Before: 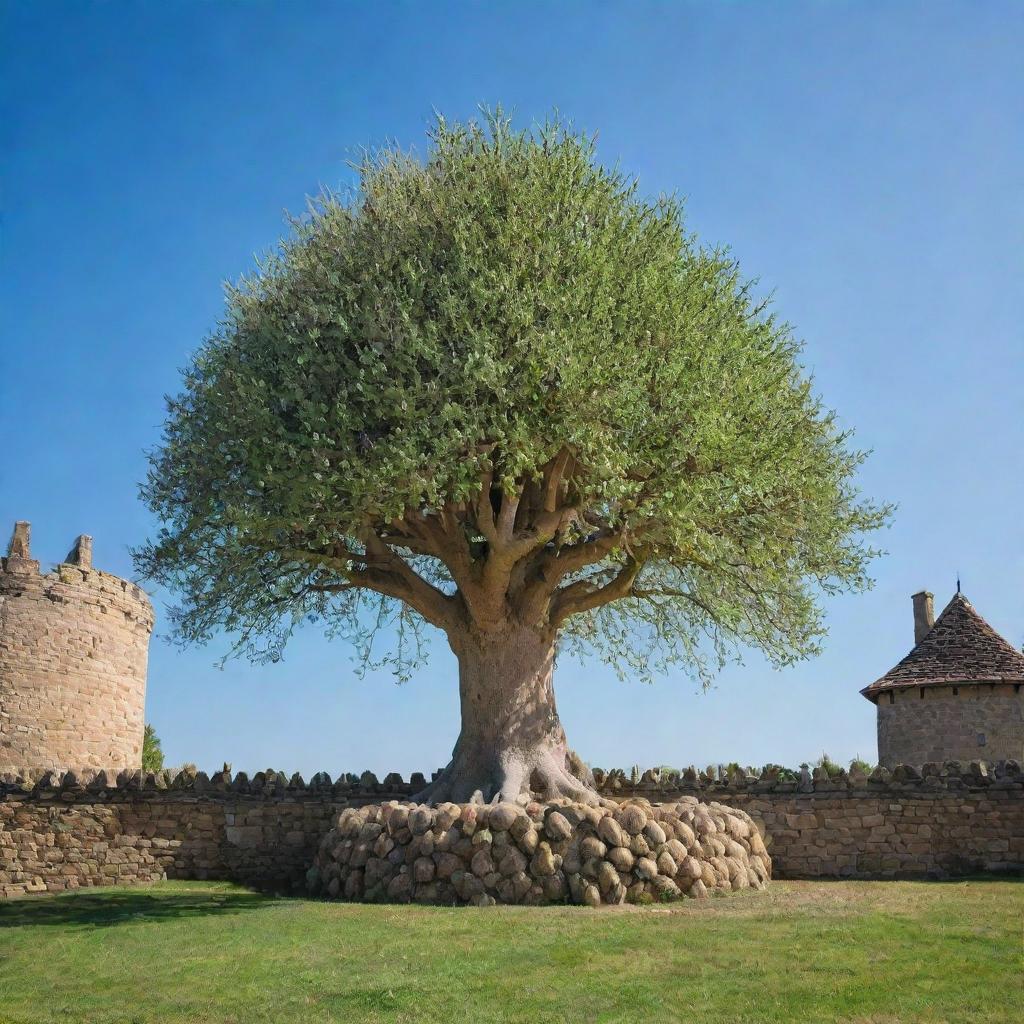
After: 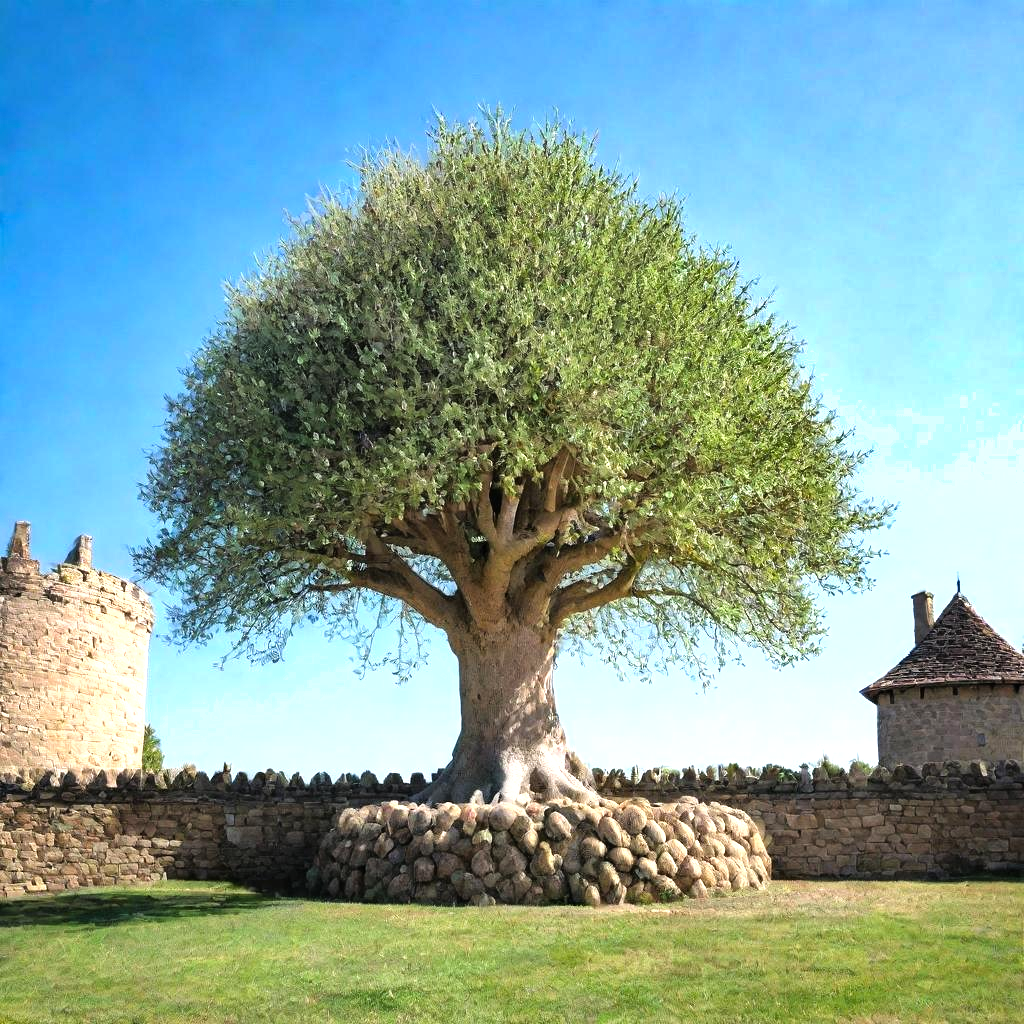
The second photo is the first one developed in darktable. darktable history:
tone equalizer: -8 EV -1.1 EV, -7 EV -1.03 EV, -6 EV -0.86 EV, -5 EV -0.611 EV, -3 EV 0.544 EV, -2 EV 0.893 EV, -1 EV 0.99 EV, +0 EV 1.06 EV
shadows and highlights: low approximation 0.01, soften with gaussian
